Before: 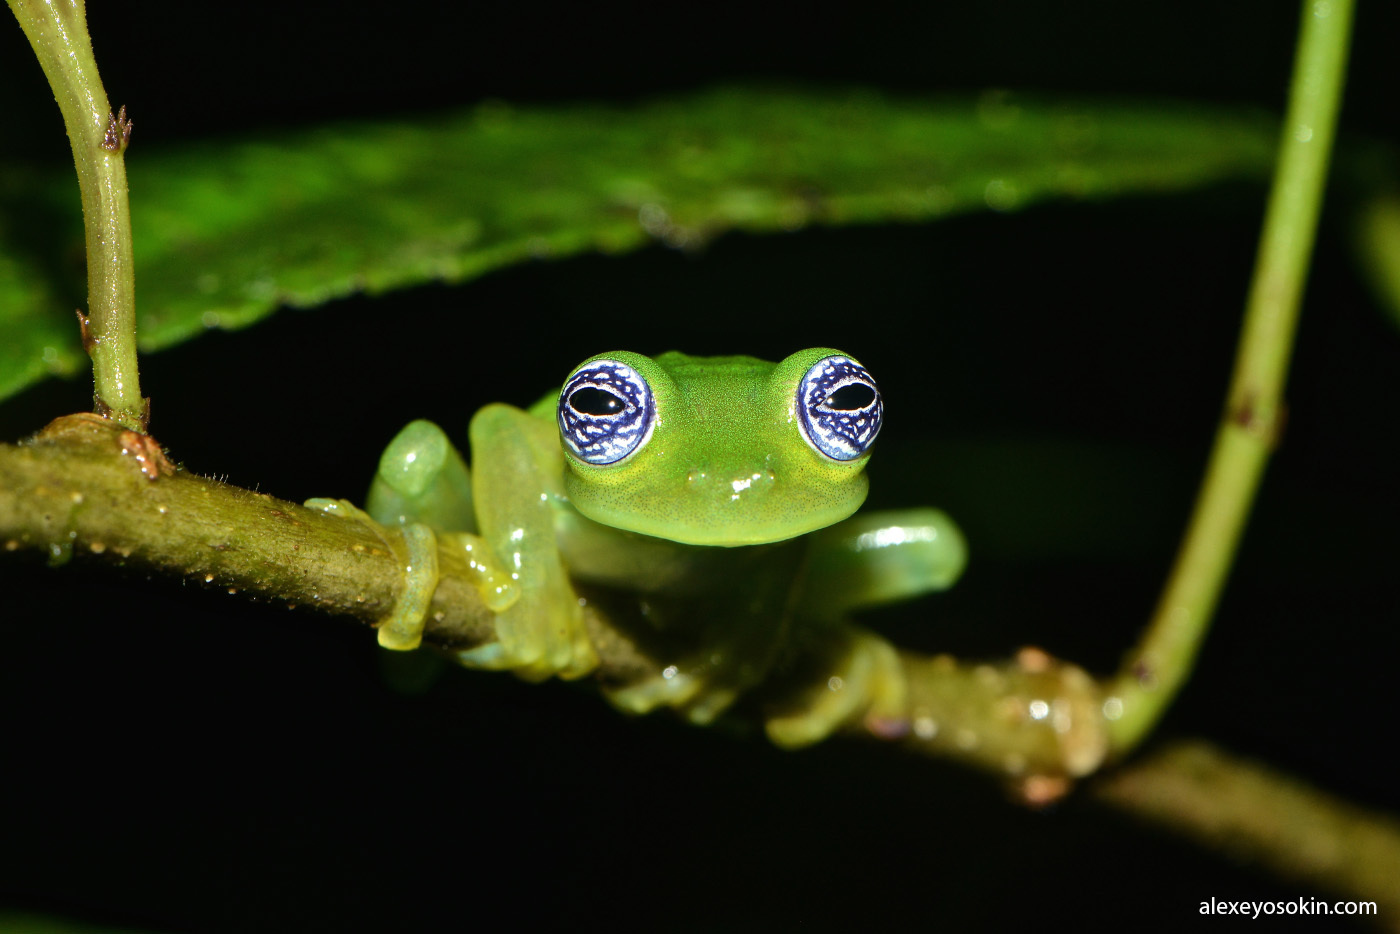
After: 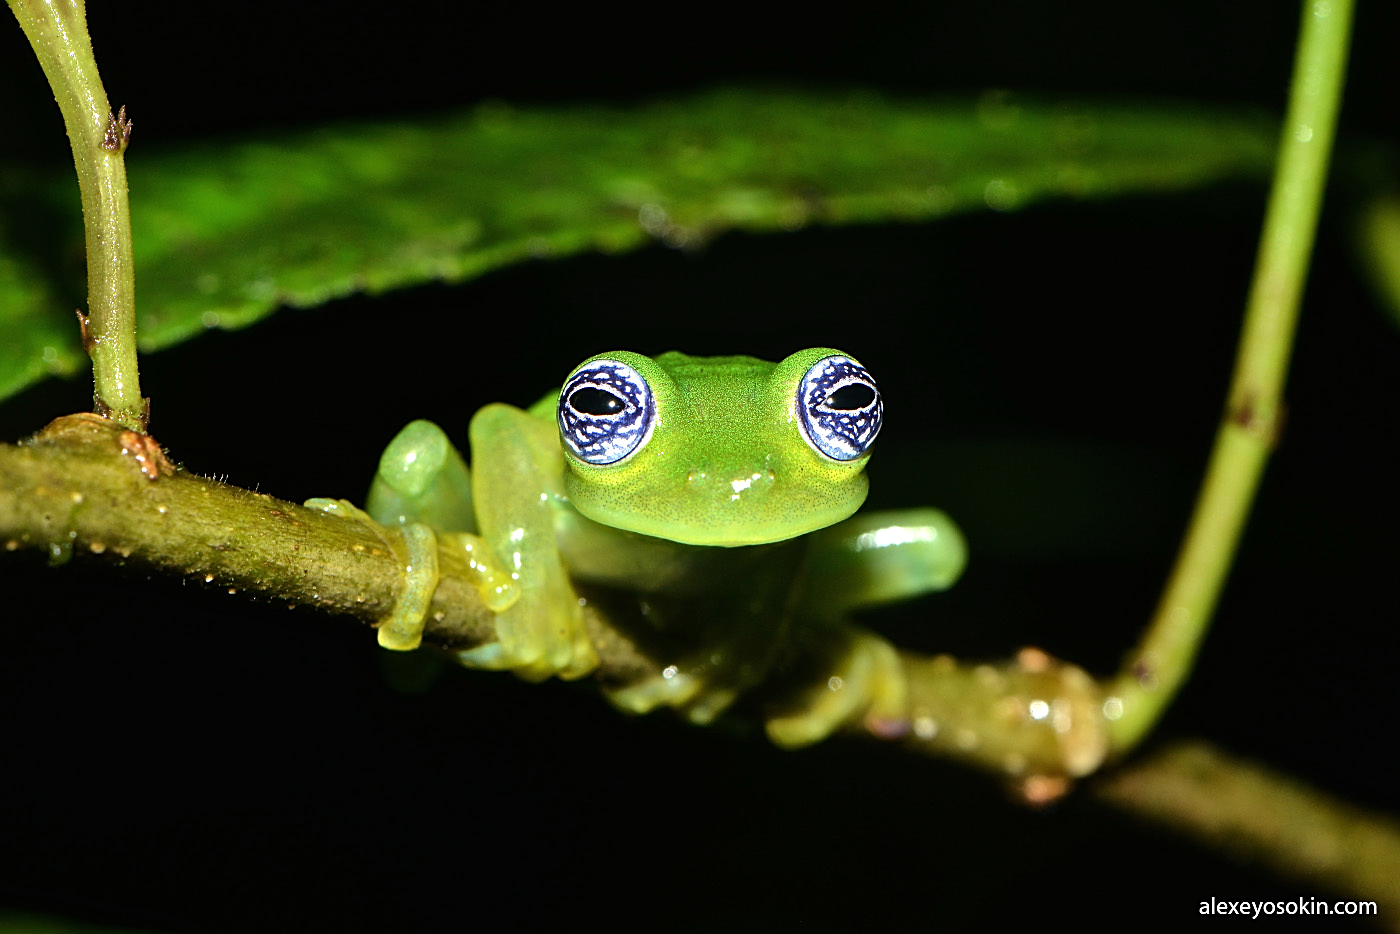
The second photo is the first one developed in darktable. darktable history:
tone equalizer: -8 EV -0.433 EV, -7 EV -0.411 EV, -6 EV -0.308 EV, -5 EV -0.197 EV, -3 EV 0.195 EV, -2 EV 0.343 EV, -1 EV 0.369 EV, +0 EV 0.406 EV
sharpen: on, module defaults
